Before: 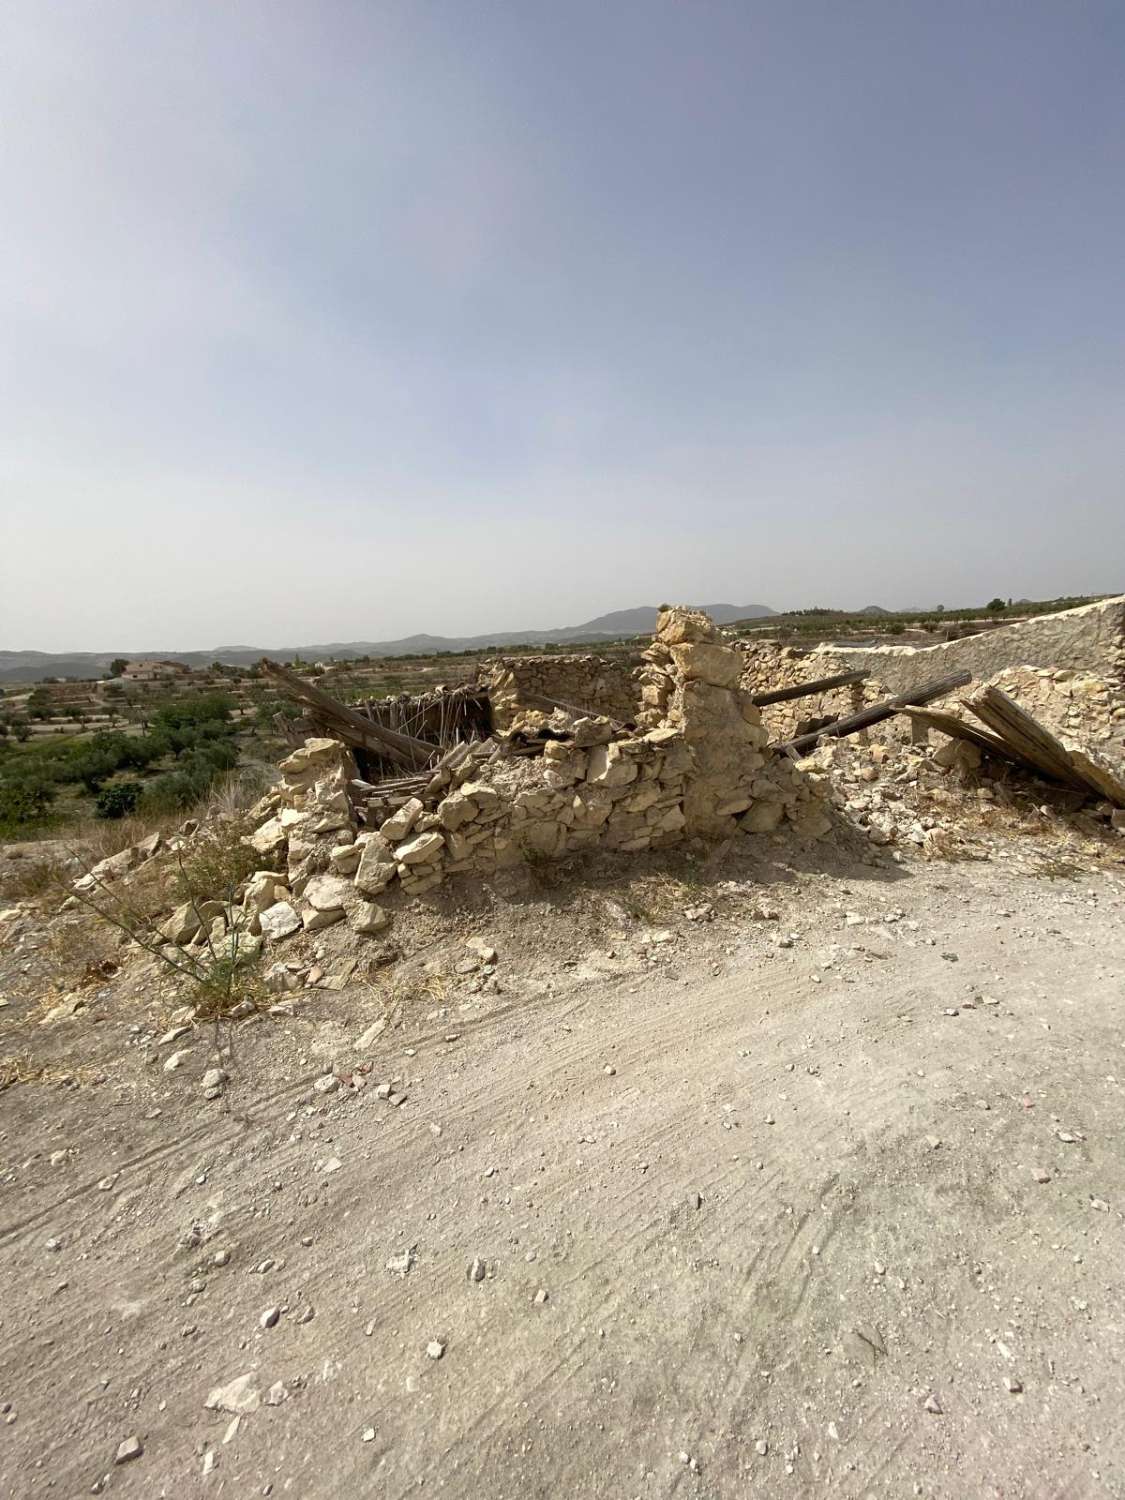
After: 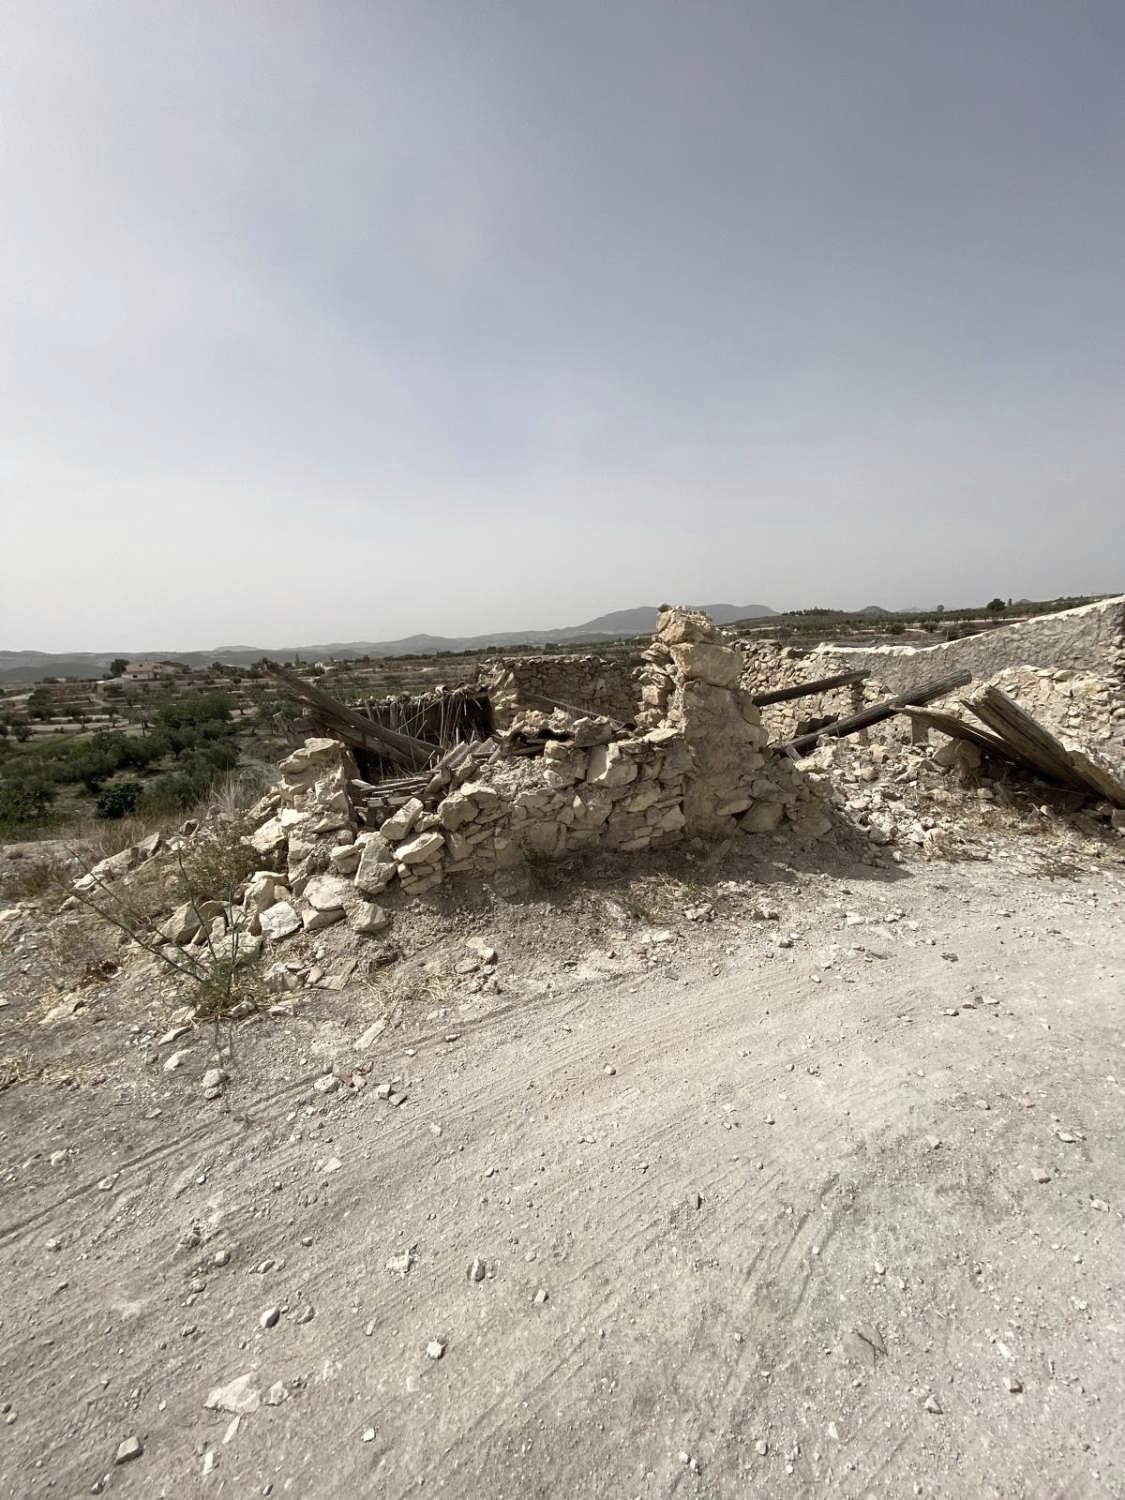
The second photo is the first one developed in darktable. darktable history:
contrast brightness saturation: contrast 0.097, saturation -0.364
